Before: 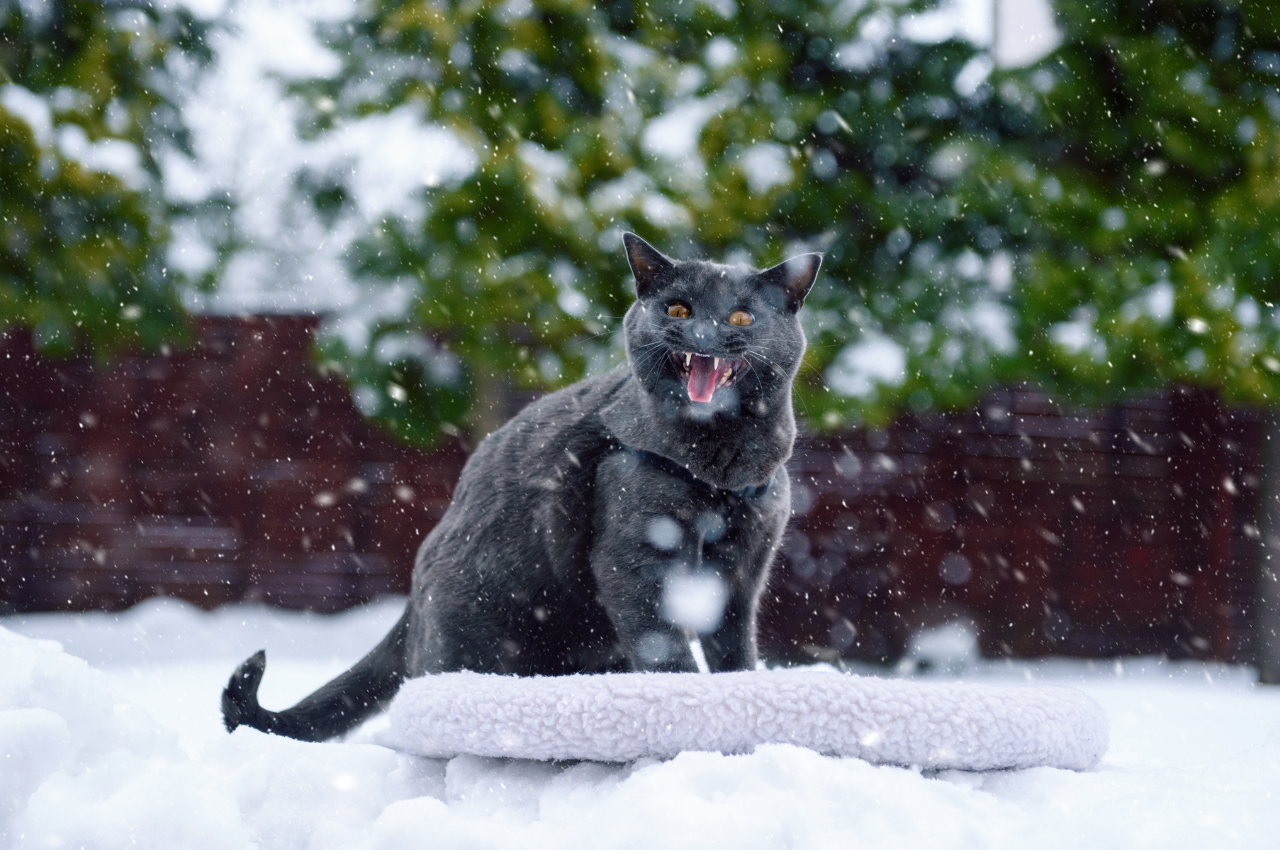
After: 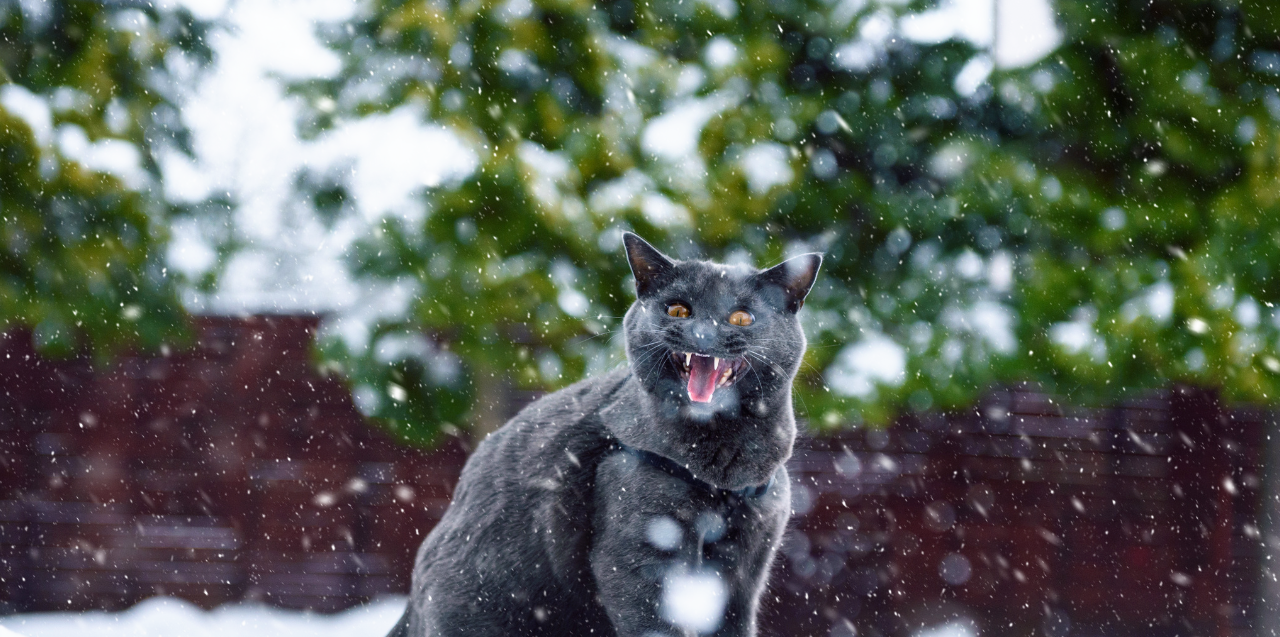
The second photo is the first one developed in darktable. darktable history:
base curve: curves: ch0 [(0, 0) (0.688, 0.865) (1, 1)], preserve colors none
crop: bottom 24.988%
